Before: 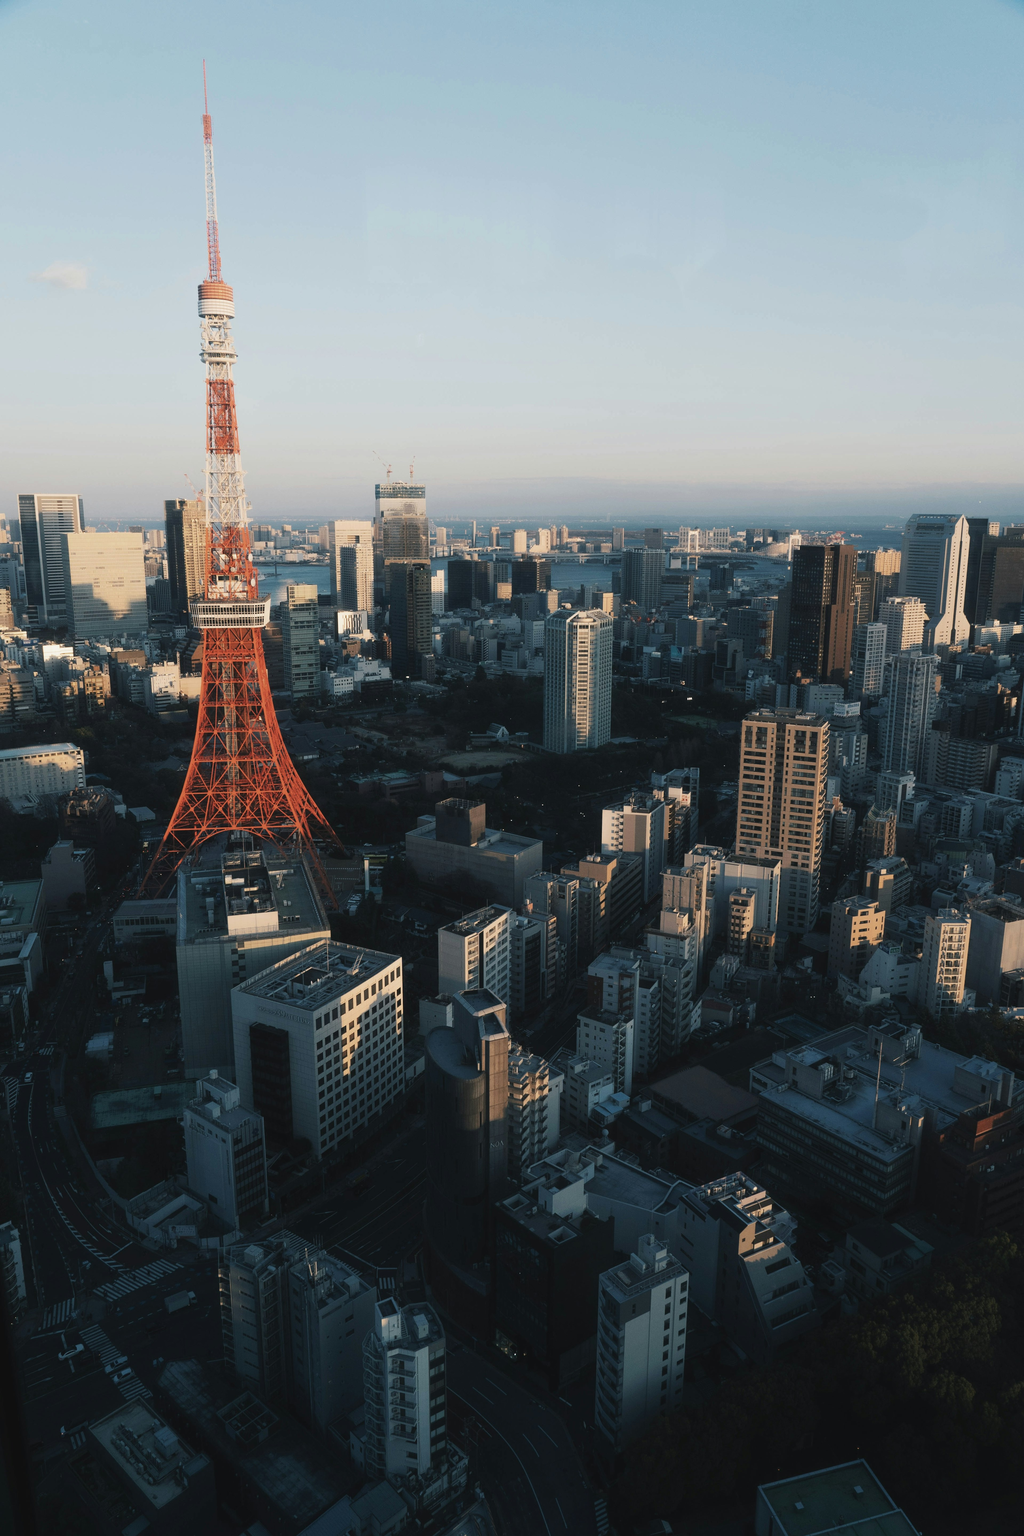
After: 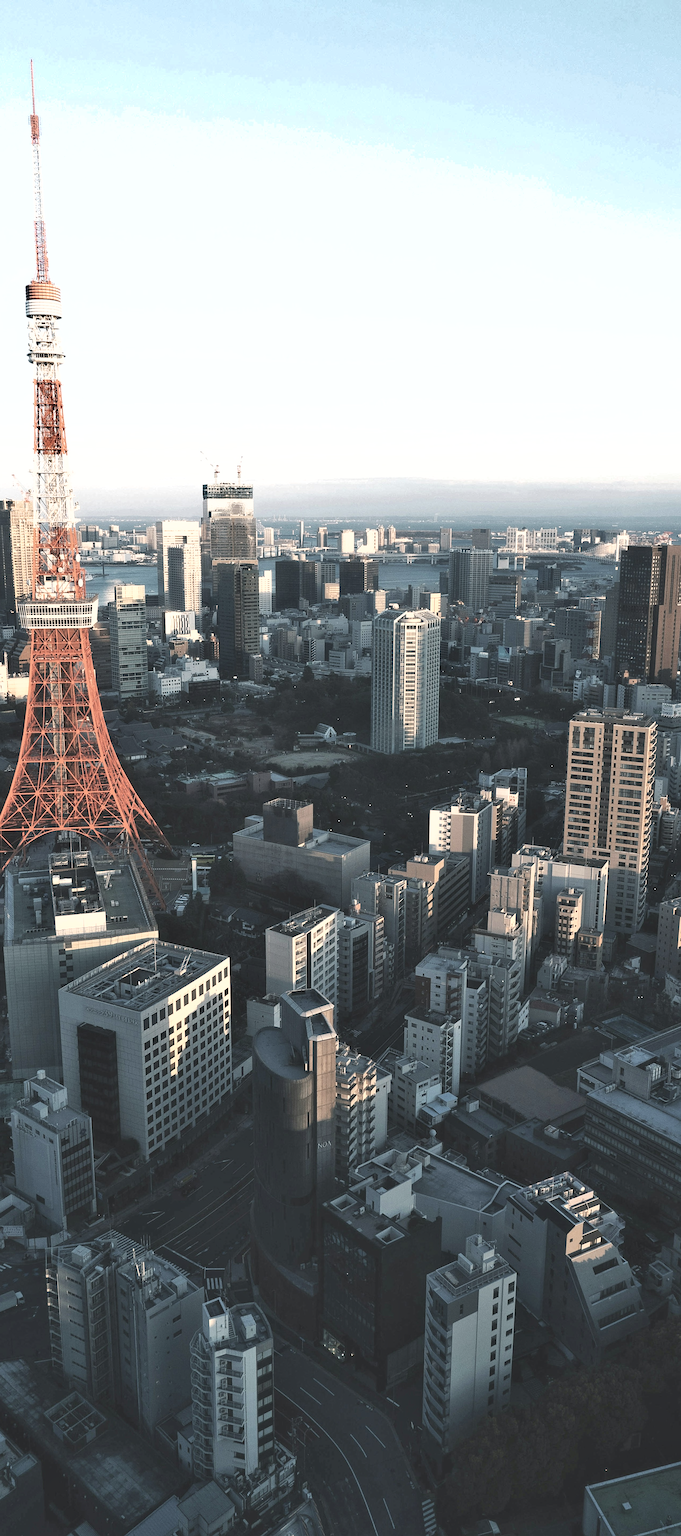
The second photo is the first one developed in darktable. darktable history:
crop: left 16.899%, right 16.556%
exposure: black level correction 0, exposure 1 EV, compensate exposure bias true, compensate highlight preservation false
contrast brightness saturation: contrast -0.05, saturation -0.41
sharpen: on, module defaults
shadows and highlights: low approximation 0.01, soften with gaussian
